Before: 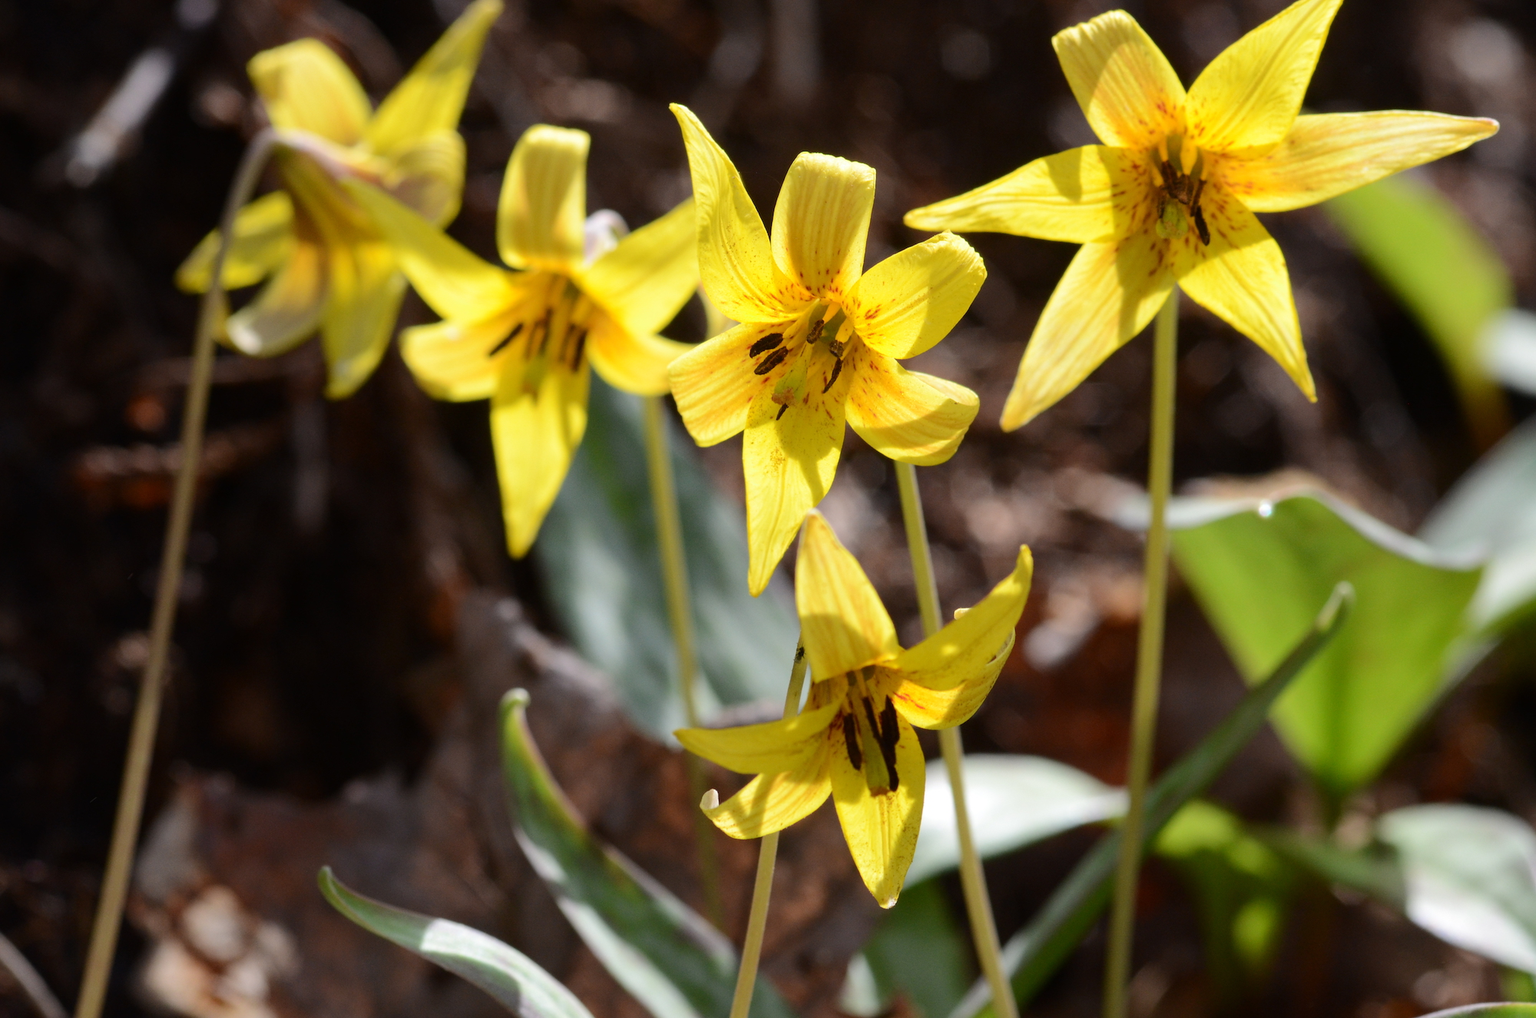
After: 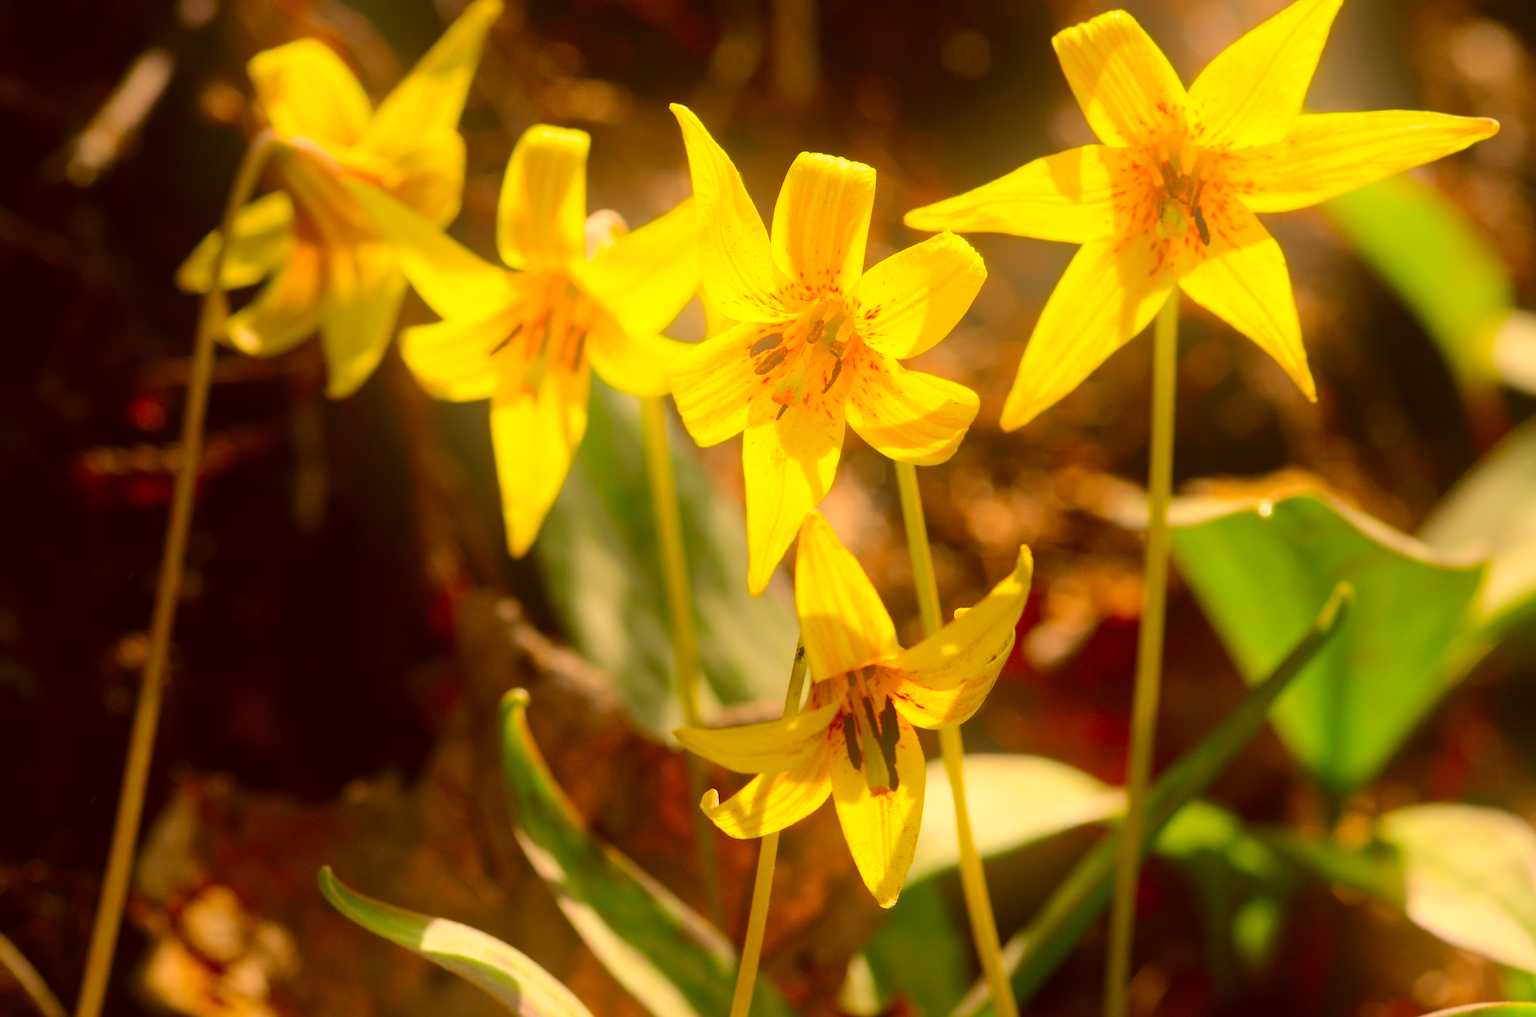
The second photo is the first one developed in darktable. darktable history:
bloom: on, module defaults
color correction: highlights a* 10.44, highlights b* 30.04, shadows a* 2.73, shadows b* 17.51, saturation 1.72
